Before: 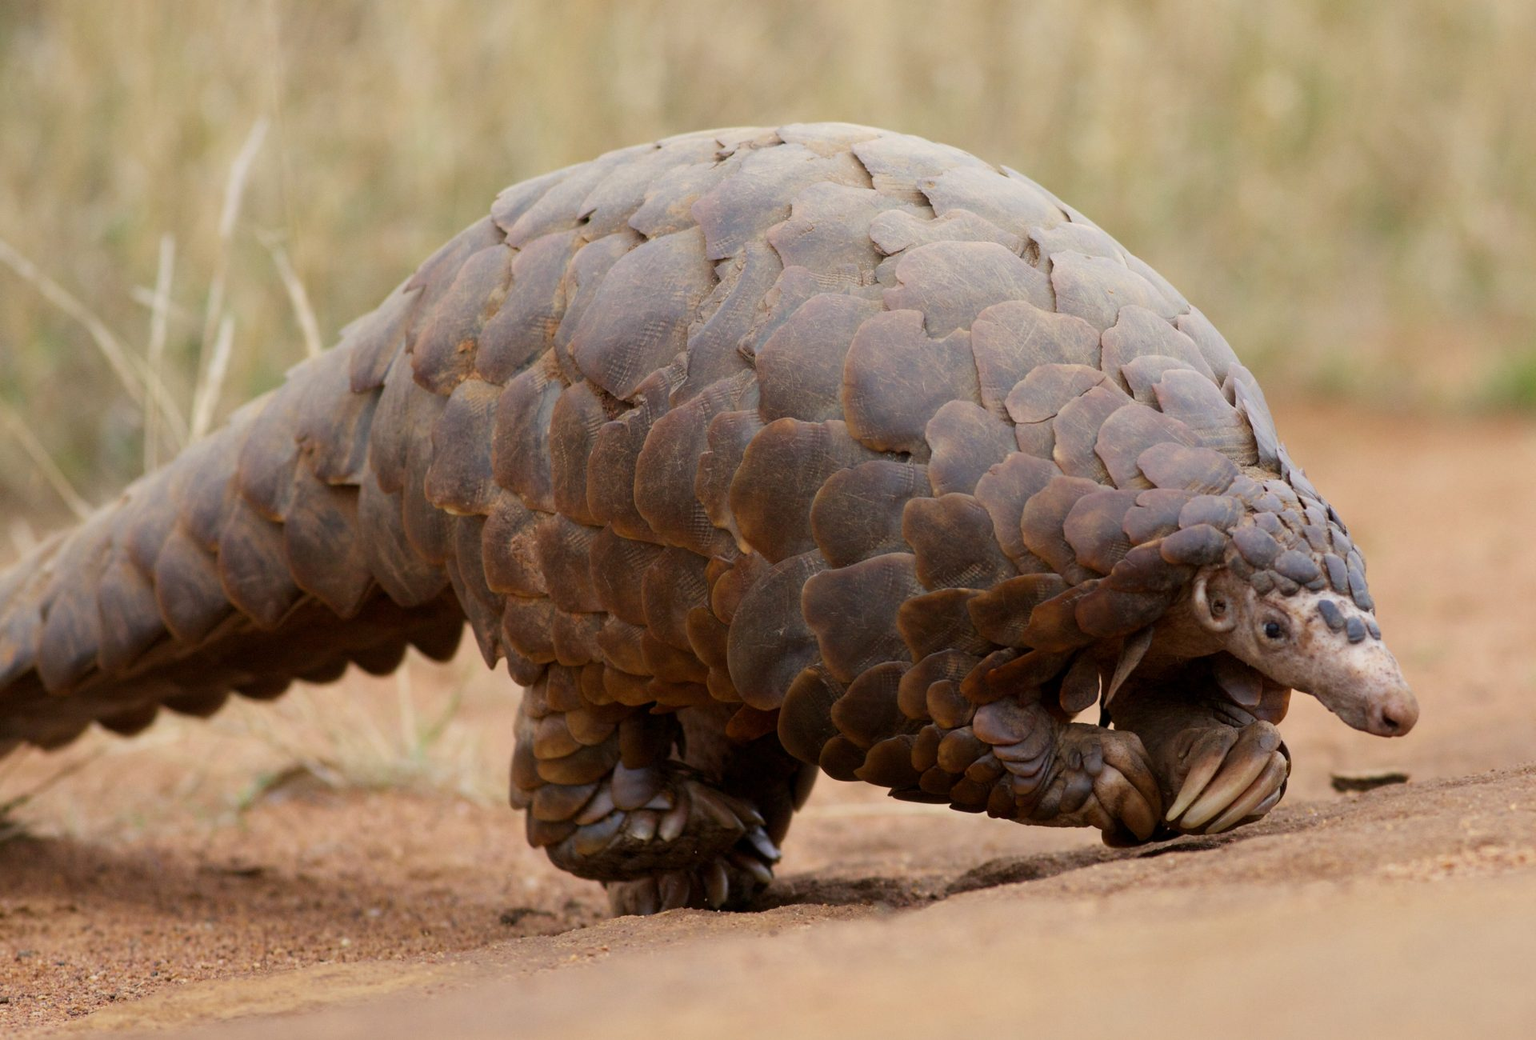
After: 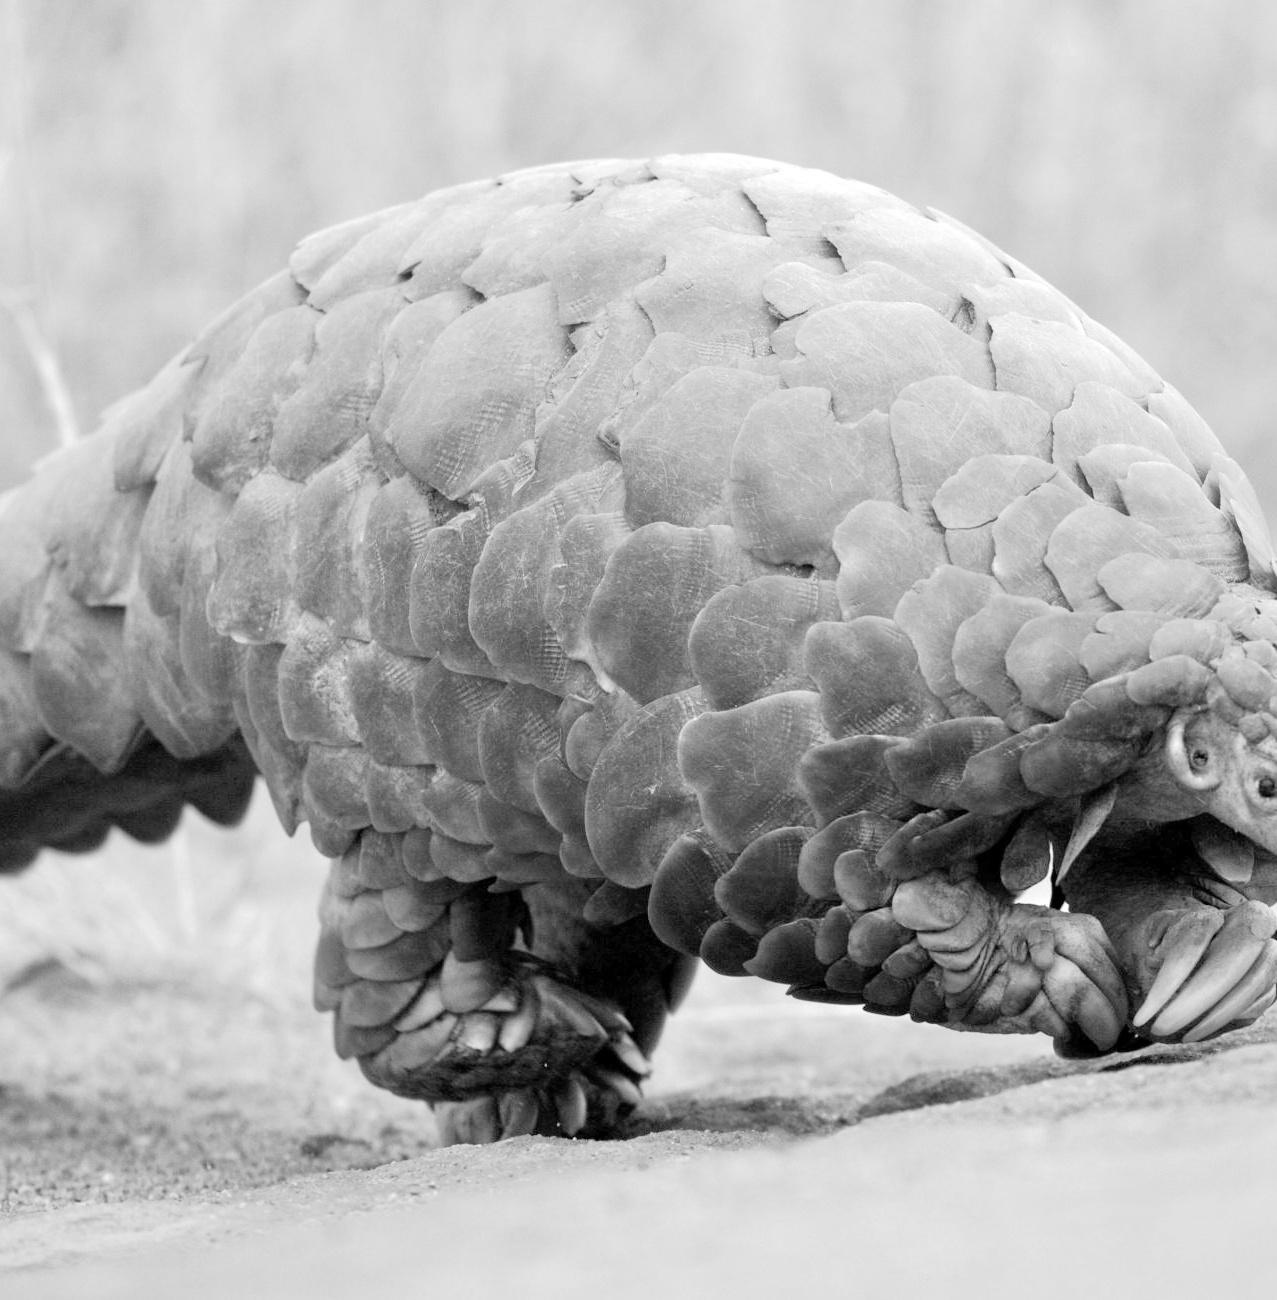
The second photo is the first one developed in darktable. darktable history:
crop: left 16.899%, right 16.556%
exposure: black level correction 0.001, exposure 0.5 EV, compensate exposure bias true, compensate highlight preservation false
tone curve: curves: ch0 [(0, 0) (0.003, 0.026) (0.011, 0.03) (0.025, 0.047) (0.044, 0.082) (0.069, 0.119) (0.1, 0.157) (0.136, 0.19) (0.177, 0.231) (0.224, 0.27) (0.277, 0.318) (0.335, 0.383) (0.399, 0.456) (0.468, 0.532) (0.543, 0.618) (0.623, 0.71) (0.709, 0.786) (0.801, 0.851) (0.898, 0.908) (1, 1)], preserve colors none
color balance rgb: perceptual saturation grading › global saturation 35%, perceptual saturation grading › highlights -30%, perceptual saturation grading › shadows 35%, perceptual brilliance grading › global brilliance 3%, perceptual brilliance grading › highlights -3%, perceptual brilliance grading › shadows 3%
monochrome: on, module defaults
white balance: red 1.029, blue 0.92
tone equalizer: -7 EV 0.15 EV, -6 EV 0.6 EV, -5 EV 1.15 EV, -4 EV 1.33 EV, -3 EV 1.15 EV, -2 EV 0.6 EV, -1 EV 0.15 EV, mask exposure compensation -0.5 EV
